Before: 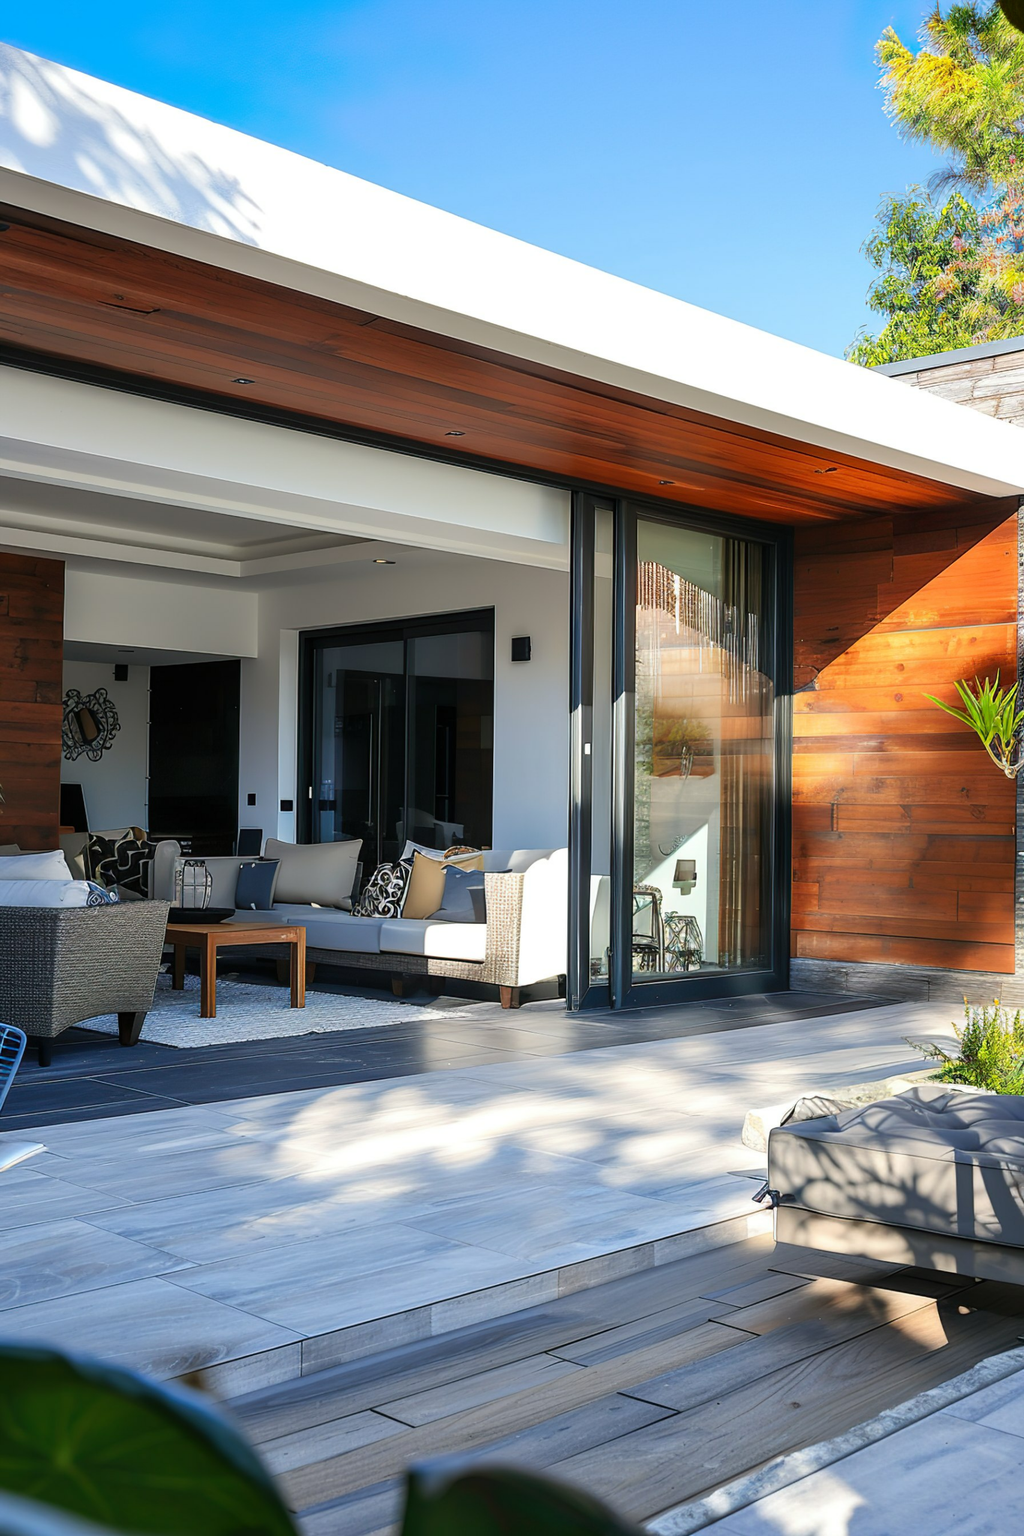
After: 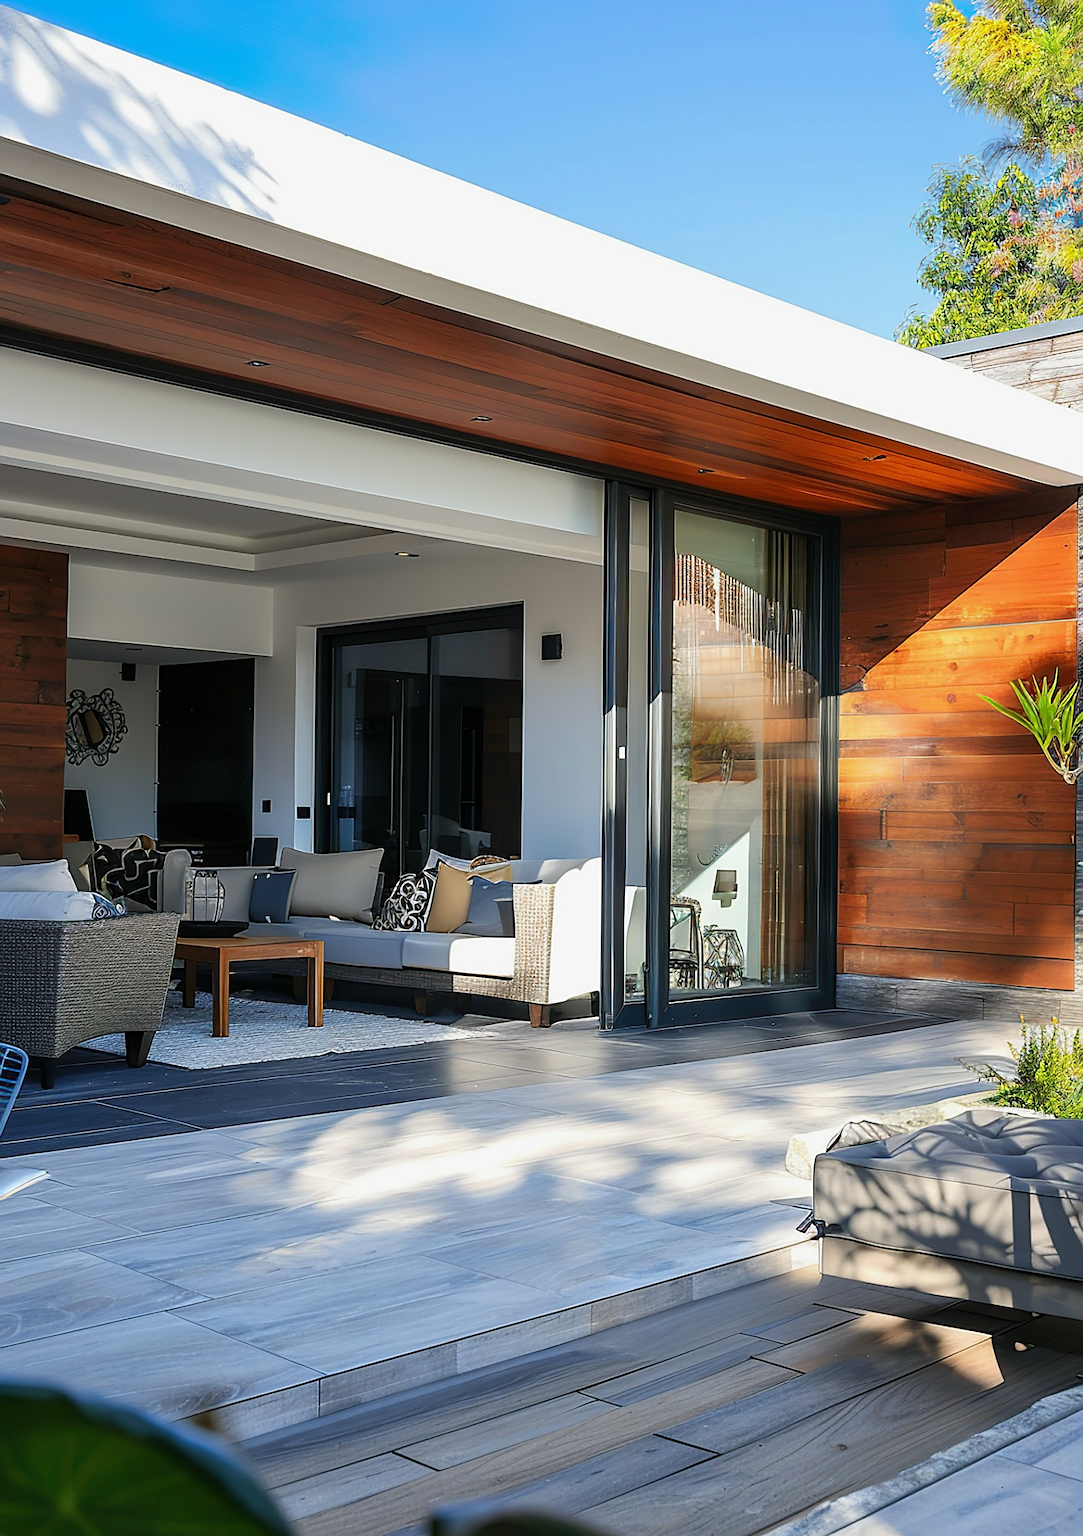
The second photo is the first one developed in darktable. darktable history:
white balance: emerald 1
exposure: exposure -0.116 EV, compensate exposure bias true, compensate highlight preservation false
crop and rotate: top 2.479%, bottom 3.018%
sharpen: on, module defaults
